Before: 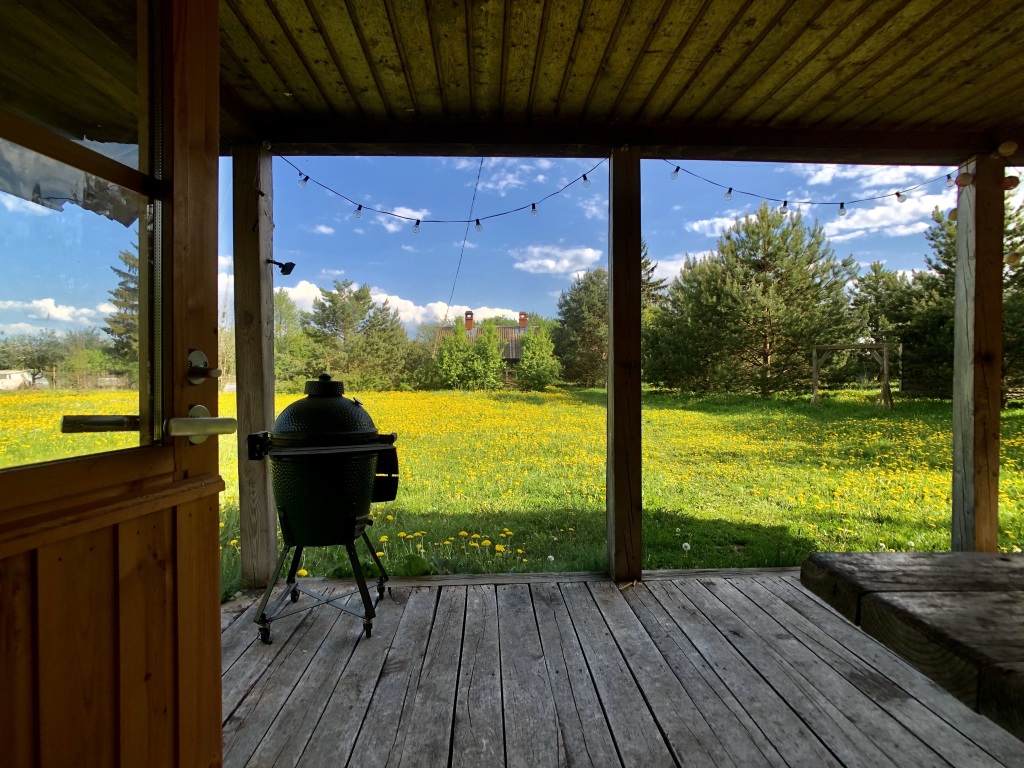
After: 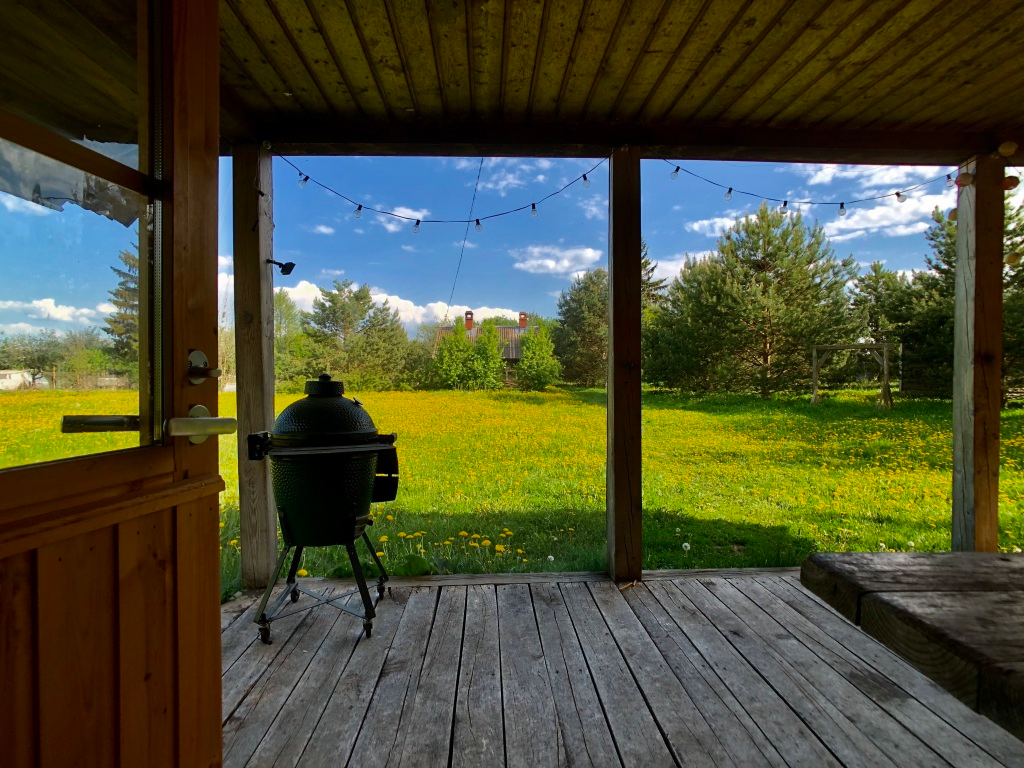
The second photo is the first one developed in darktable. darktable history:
color zones: curves: ch0 [(0, 0.444) (0.143, 0.442) (0.286, 0.441) (0.429, 0.441) (0.571, 0.441) (0.714, 0.441) (0.857, 0.442) (1, 0.444)]
